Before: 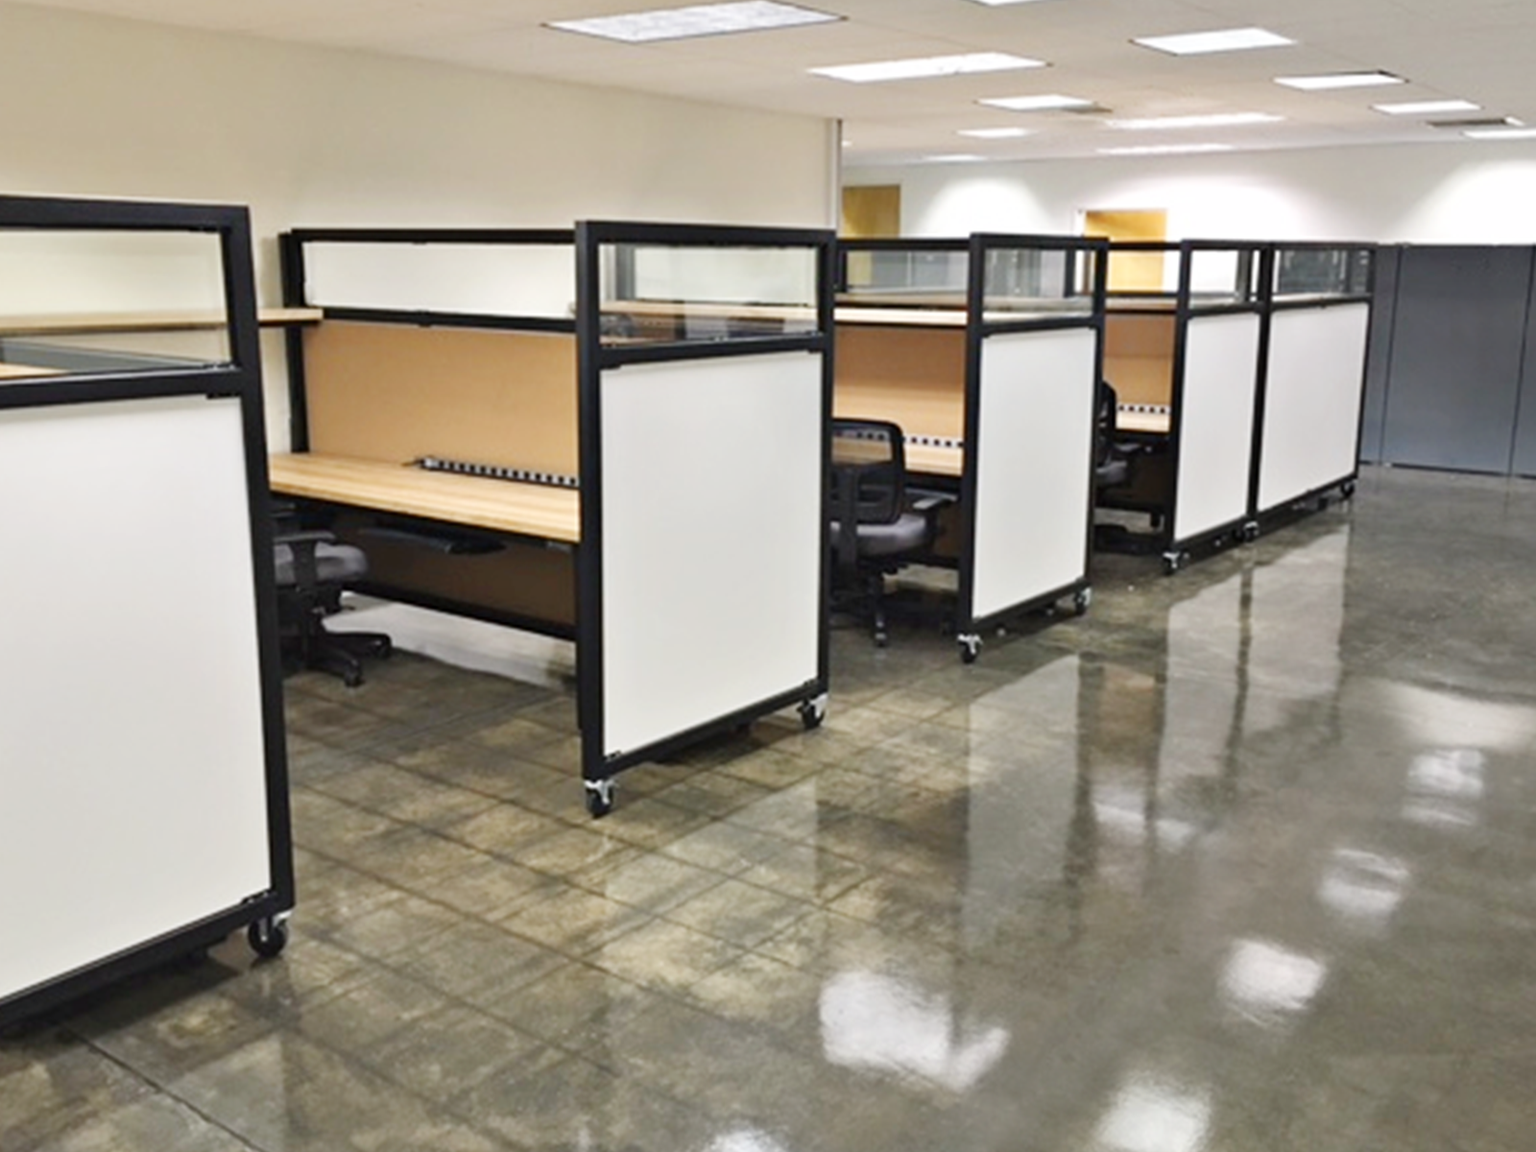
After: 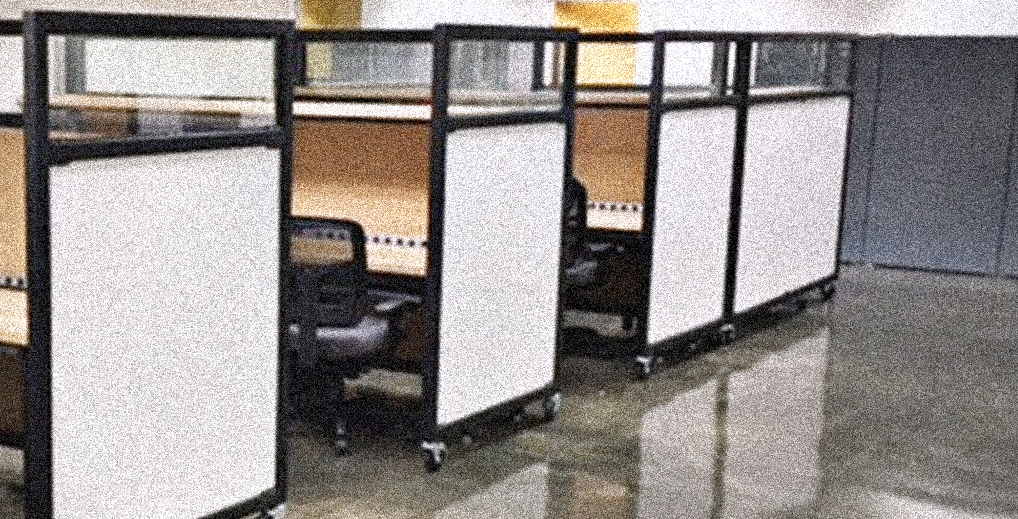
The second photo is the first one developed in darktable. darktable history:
vignetting: fall-off start 91.19%
grain: coarseness 3.75 ISO, strength 100%, mid-tones bias 0%
color calibration: illuminant custom, x 0.348, y 0.366, temperature 4940.58 K
shadows and highlights: shadows 0, highlights 40
crop: left 36.005%, top 18.293%, right 0.31%, bottom 38.444%
